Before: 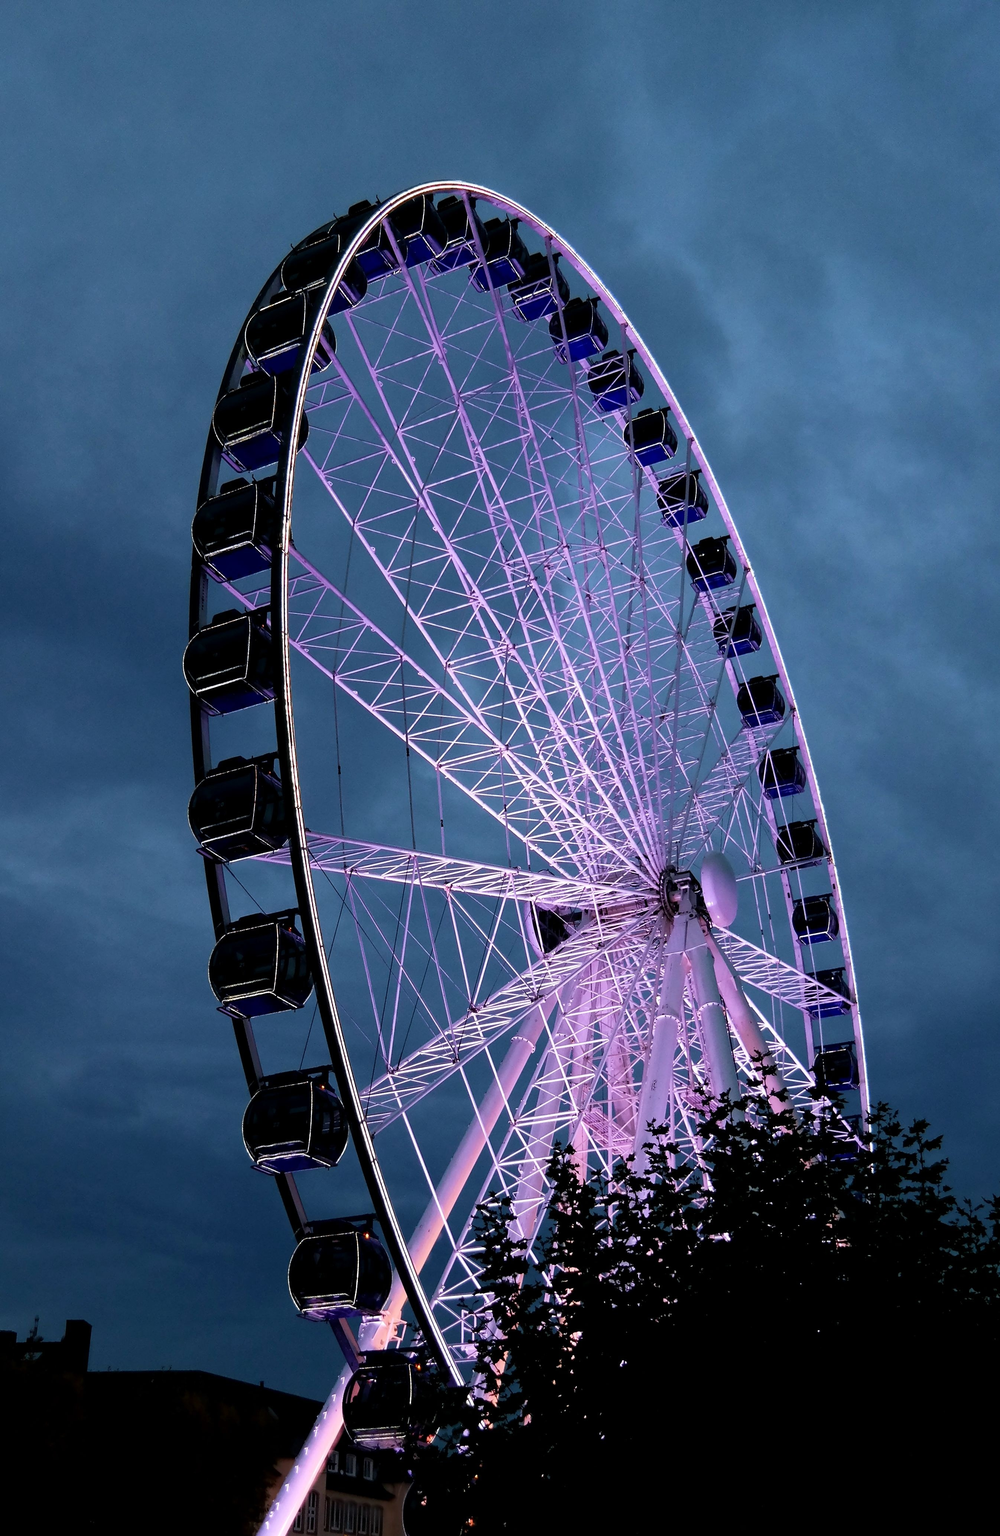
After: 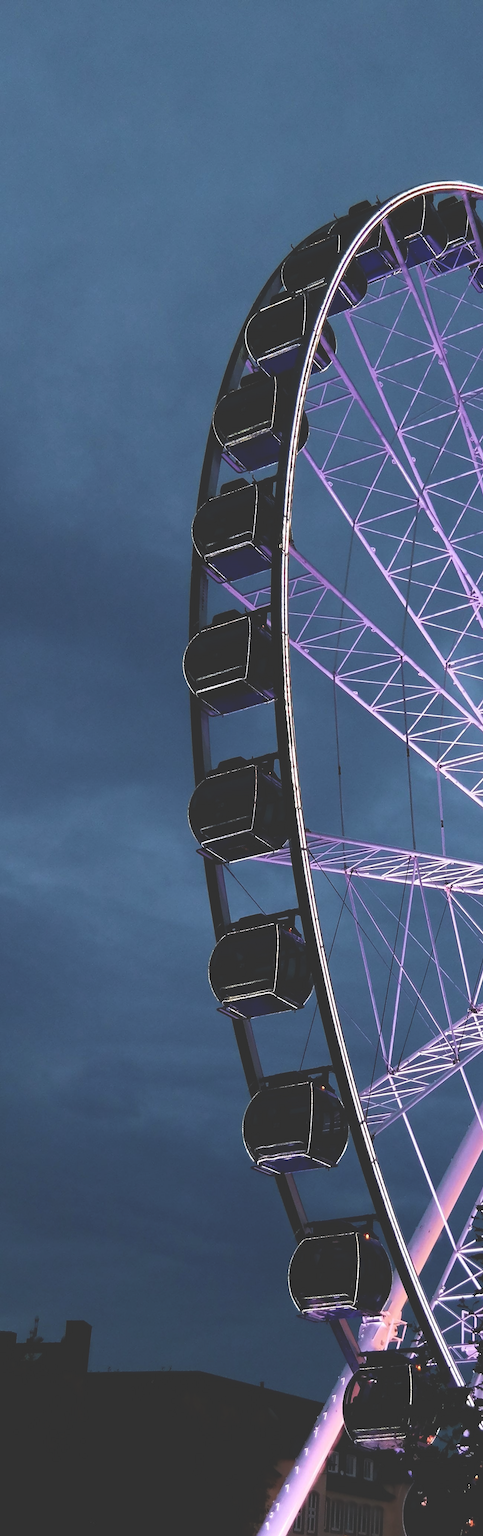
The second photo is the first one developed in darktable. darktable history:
exposure: black level correction -0.031, compensate highlight preservation false
crop and rotate: left 0.041%, top 0%, right 51.614%
